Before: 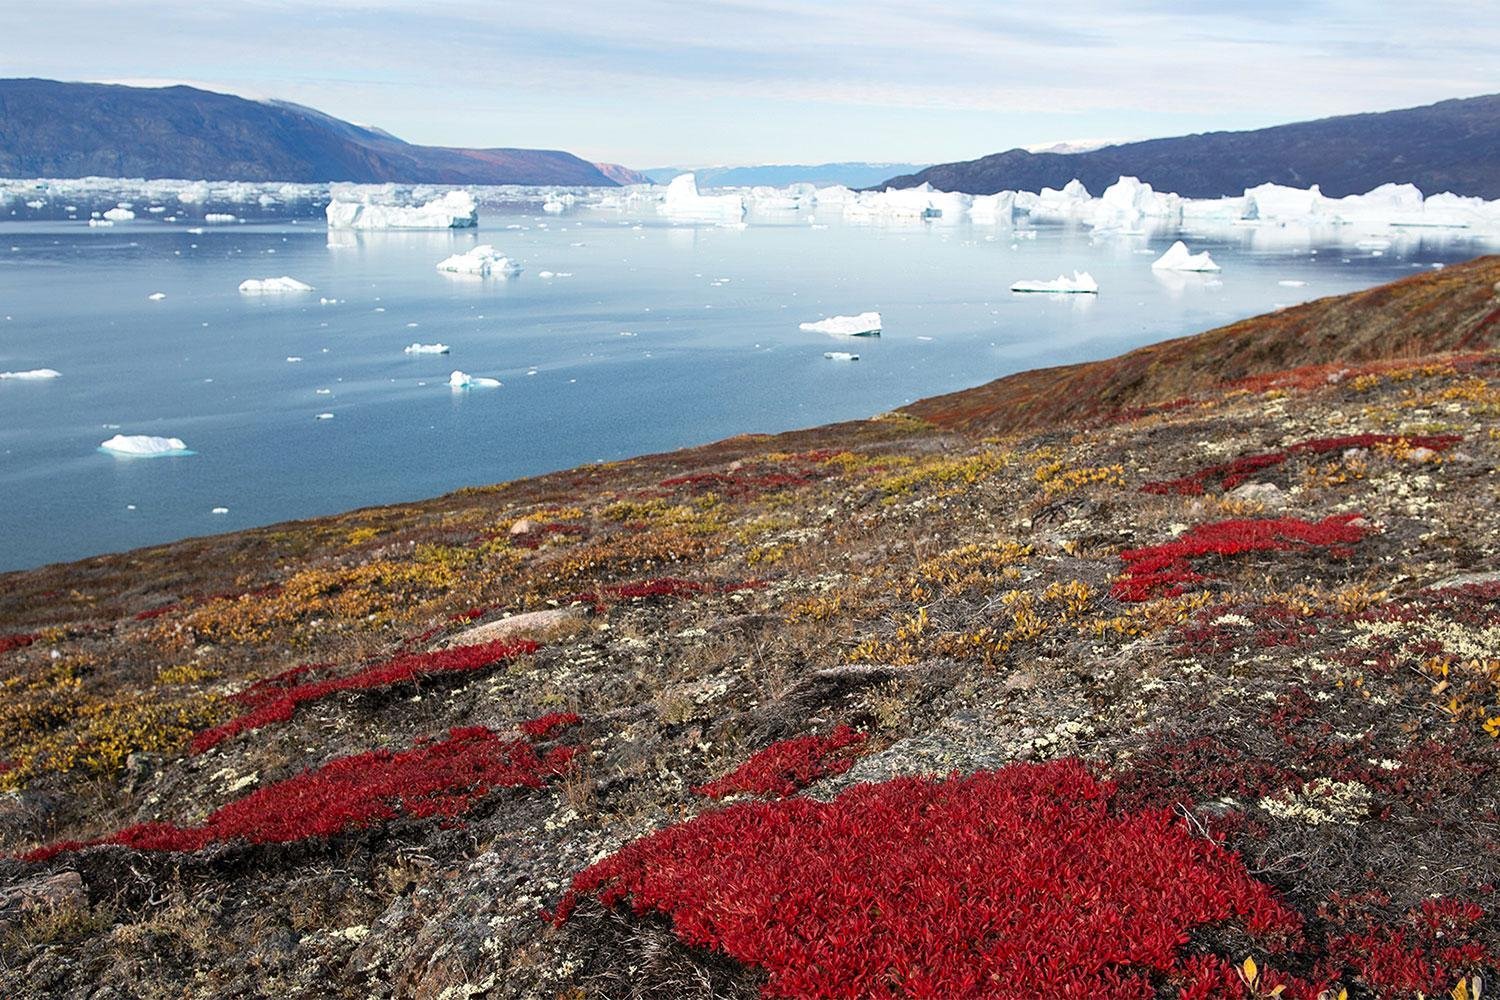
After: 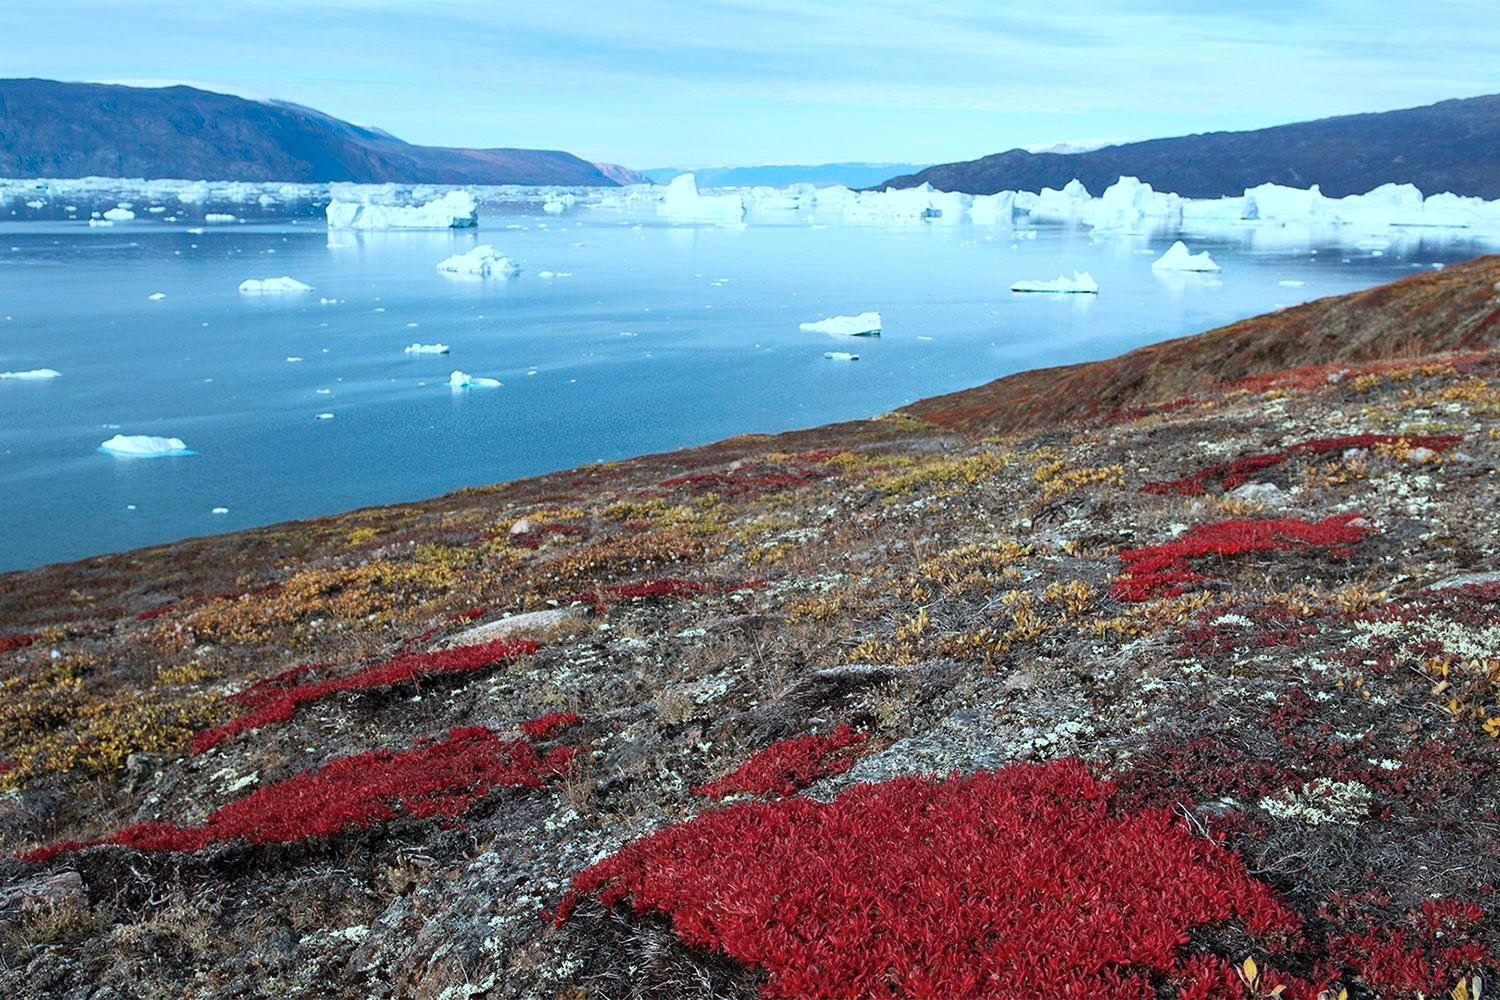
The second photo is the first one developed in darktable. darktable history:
color correction: highlights a* -10.41, highlights b* -19.5
